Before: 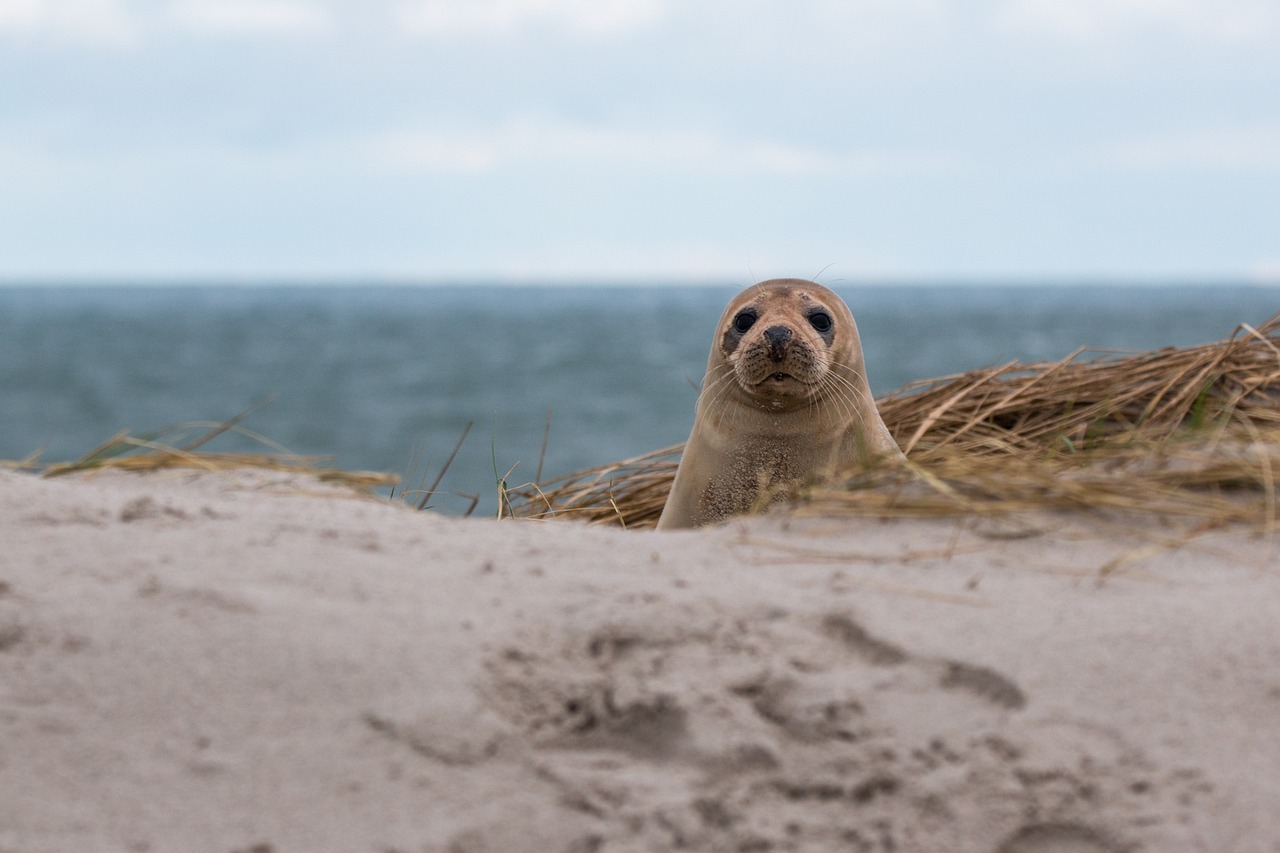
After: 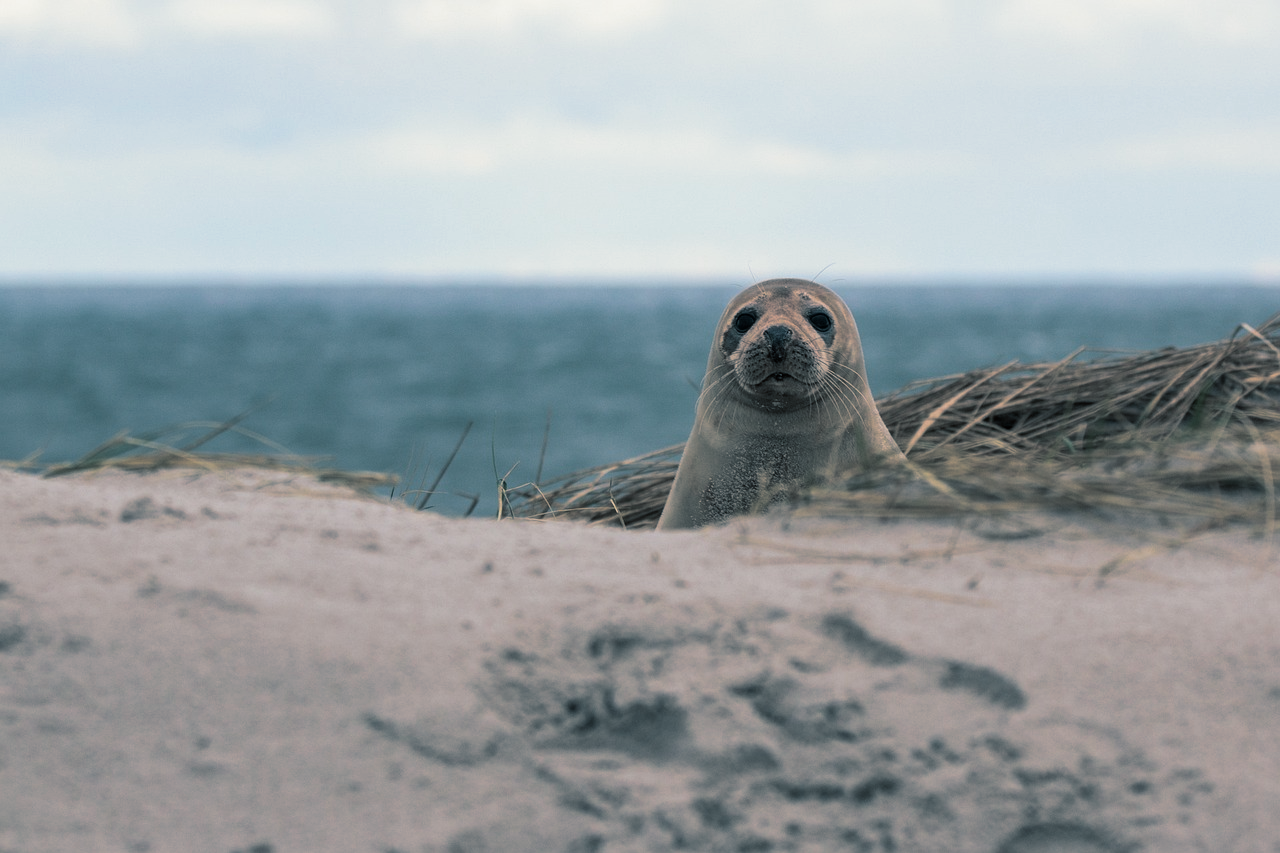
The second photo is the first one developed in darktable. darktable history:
contrast brightness saturation: contrast 0.03, brightness -0.04
split-toning: shadows › hue 205.2°, shadows › saturation 0.43, highlights › hue 54°, highlights › saturation 0.54
